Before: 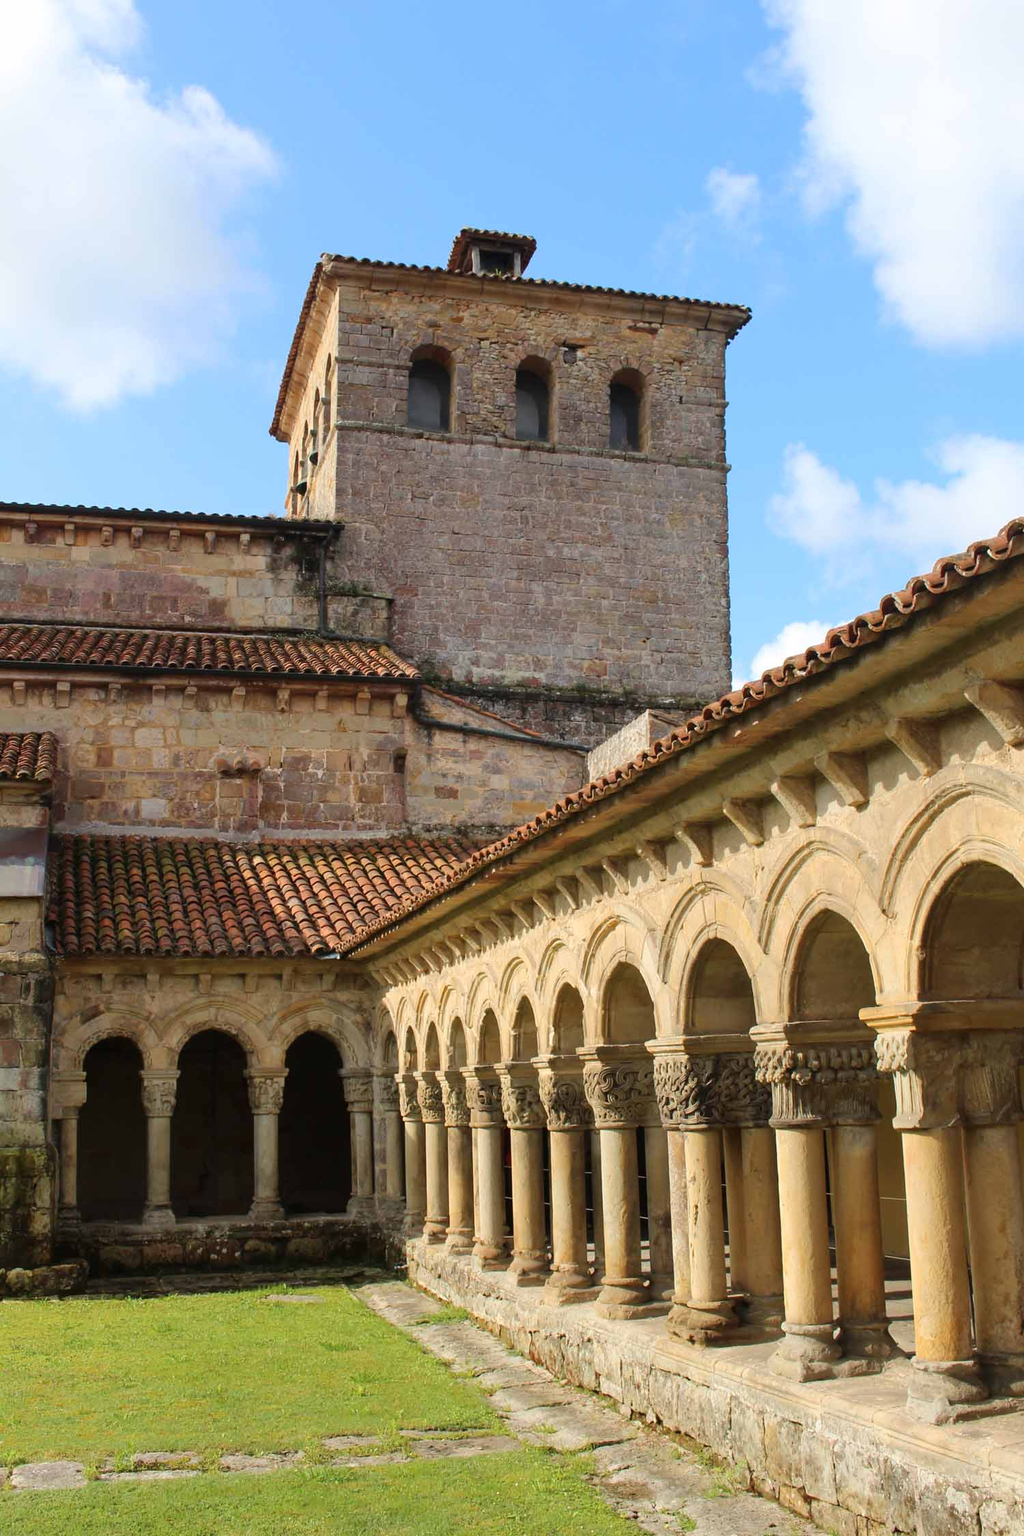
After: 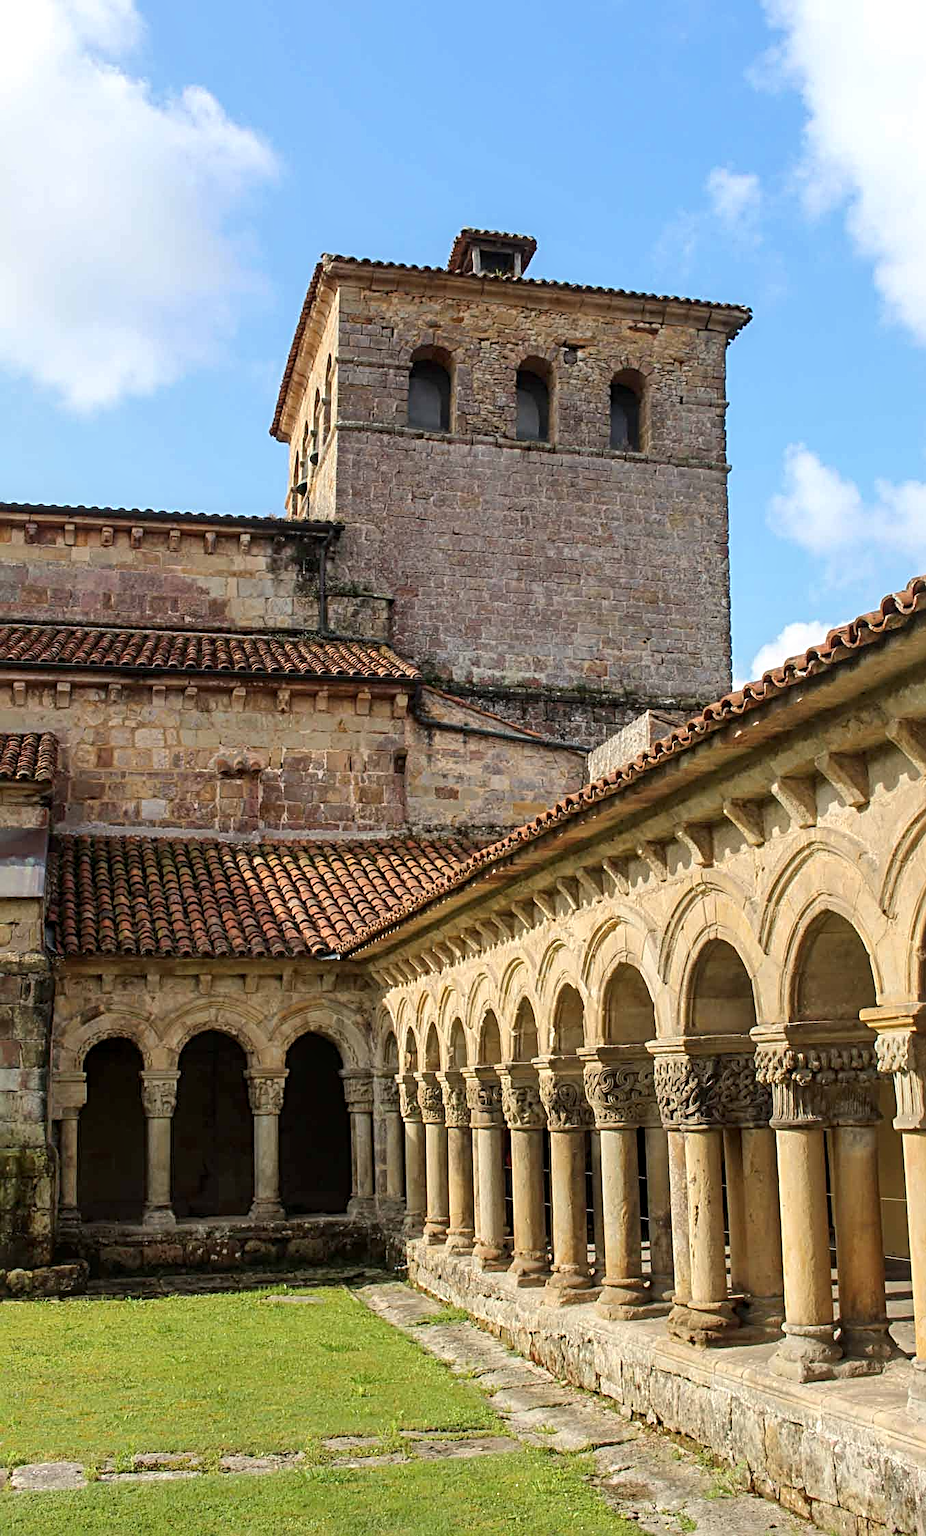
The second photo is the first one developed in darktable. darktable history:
sharpen: radius 4
local contrast: on, module defaults
crop: right 9.509%, bottom 0.031%
